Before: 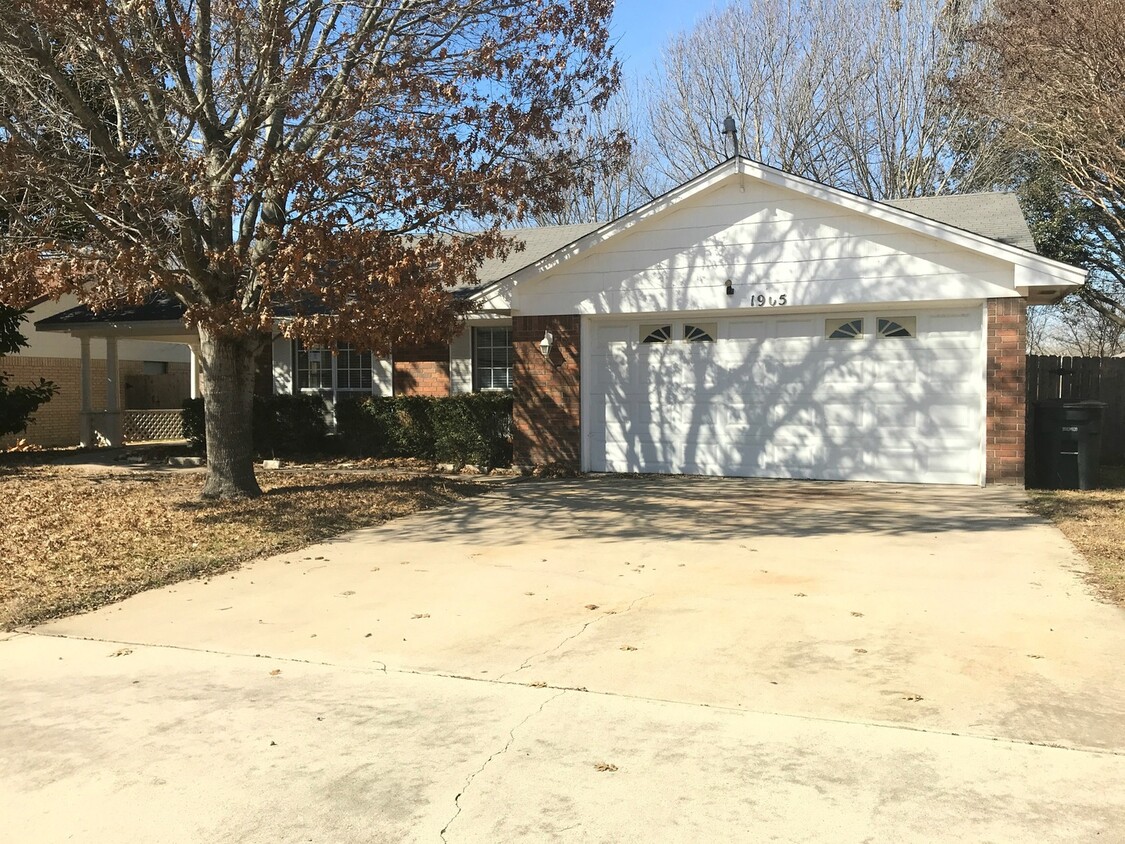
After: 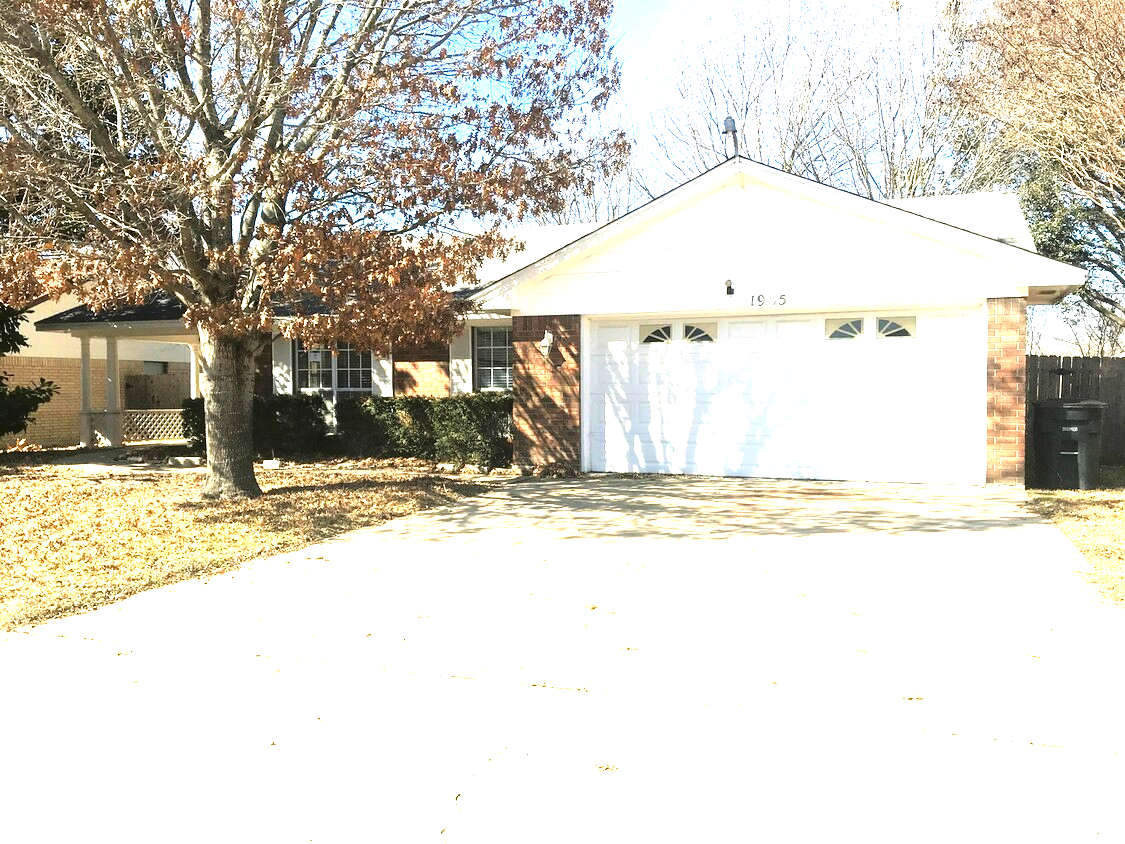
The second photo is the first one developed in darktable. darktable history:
contrast brightness saturation: saturation 0.131
tone equalizer: -8 EV -1.11 EV, -7 EV -1.04 EV, -6 EV -0.89 EV, -5 EV -0.57 EV, -3 EV 0.55 EV, -2 EV 0.859 EV, -1 EV 1 EV, +0 EV 1.06 EV
exposure: exposure 0.947 EV, compensate highlight preservation false
